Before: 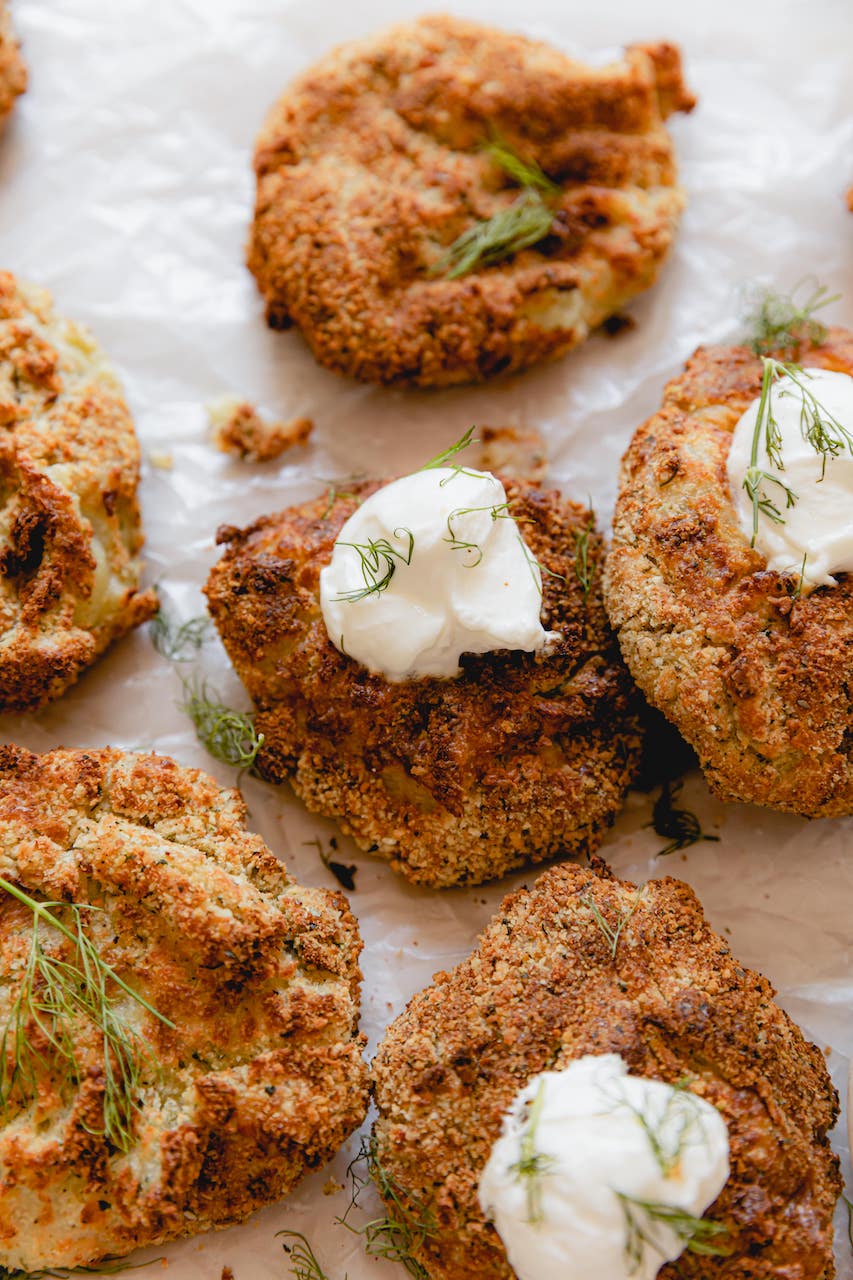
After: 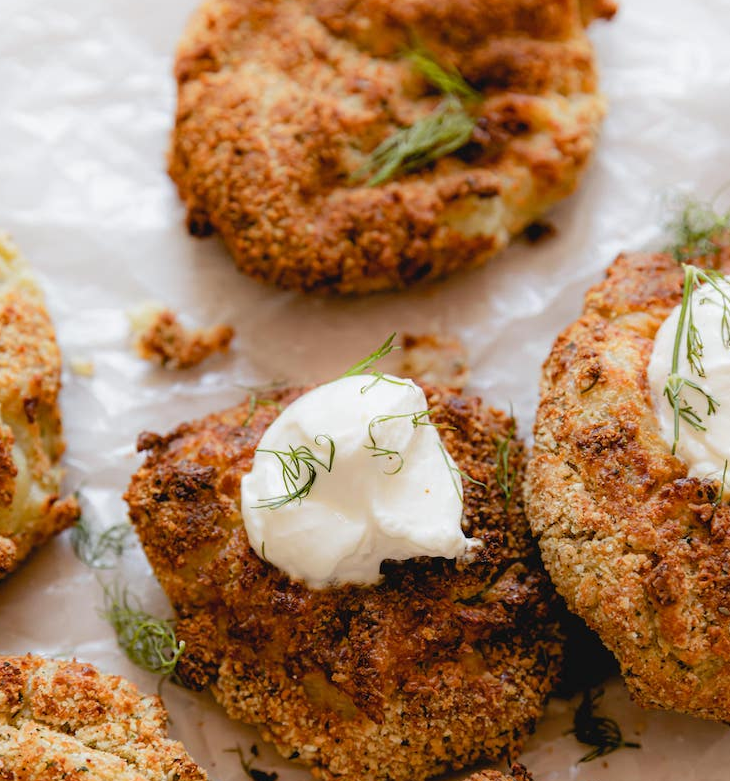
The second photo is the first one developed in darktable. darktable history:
crop and rotate: left 9.323%, top 7.271%, right 5.052%, bottom 31.702%
